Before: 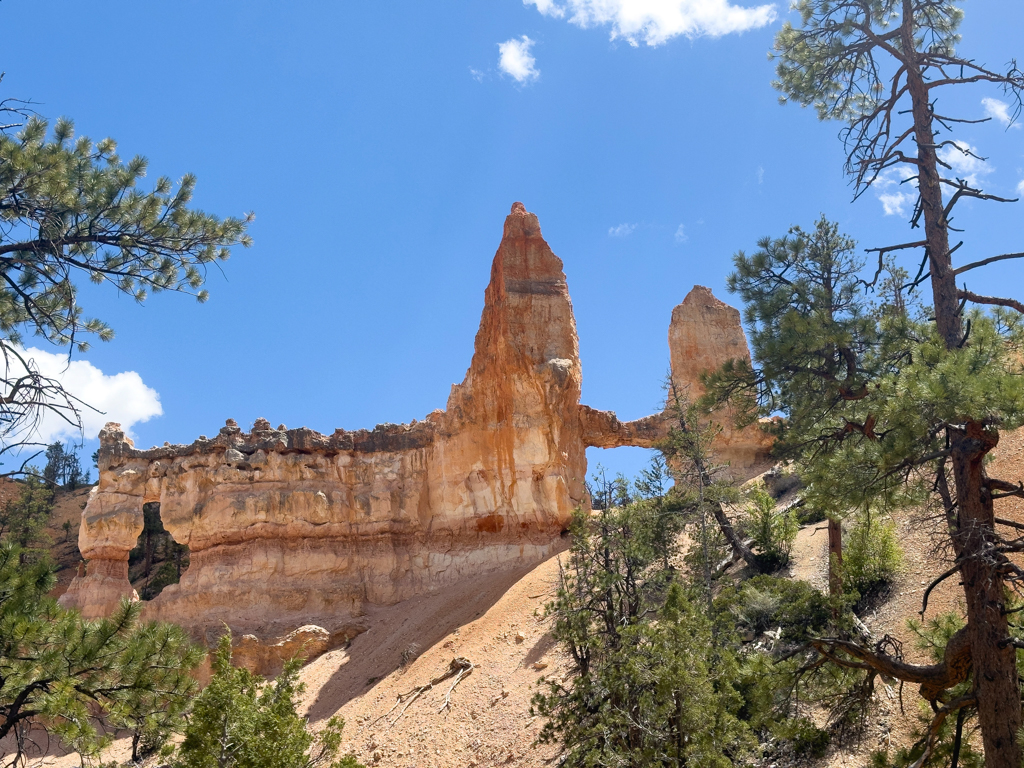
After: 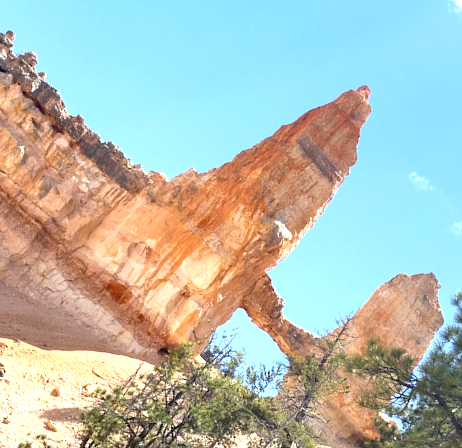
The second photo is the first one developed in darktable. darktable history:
crop and rotate: angle -45.88°, top 16.274%, right 0.85%, bottom 11.618%
exposure: black level correction 0, exposure 1.1 EV, compensate highlight preservation false
